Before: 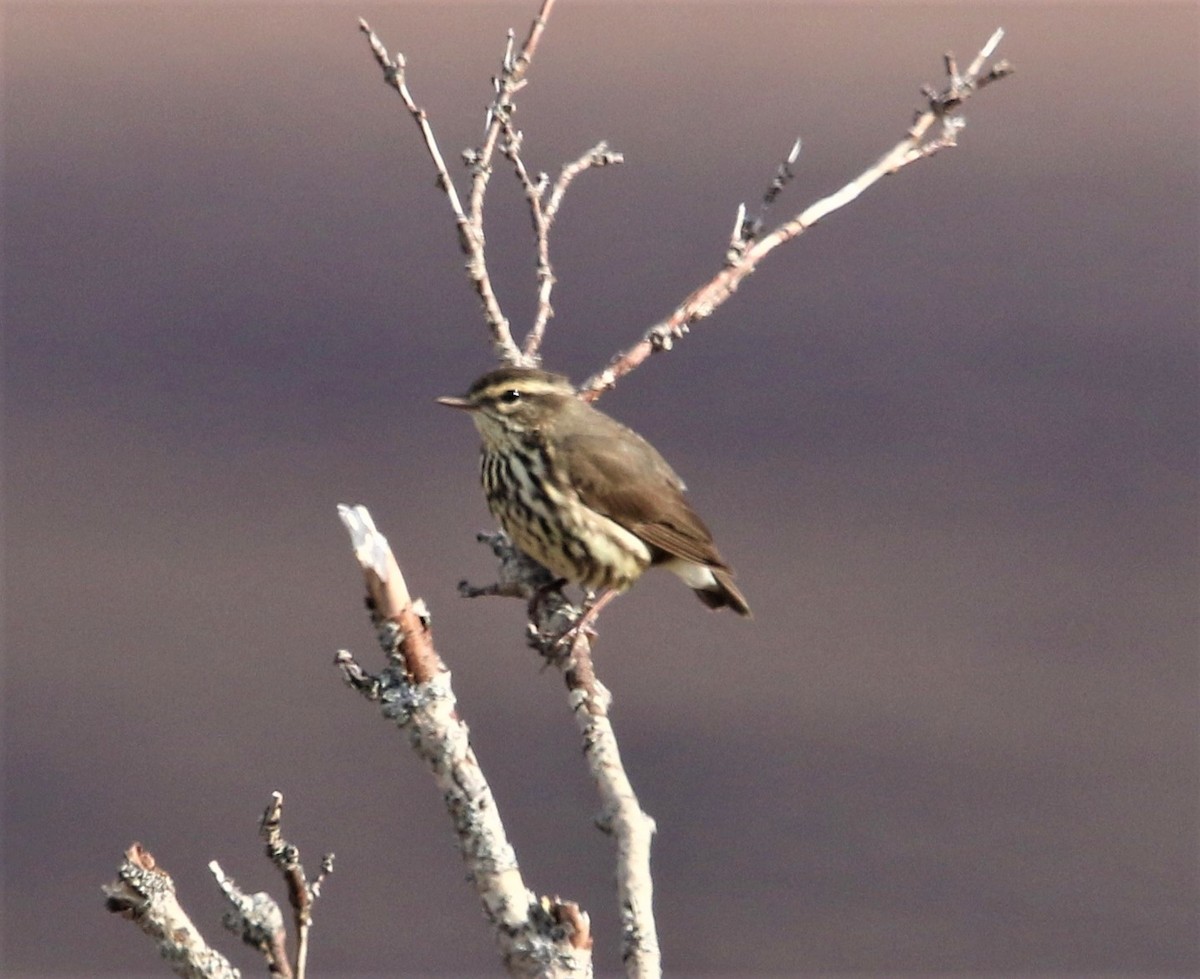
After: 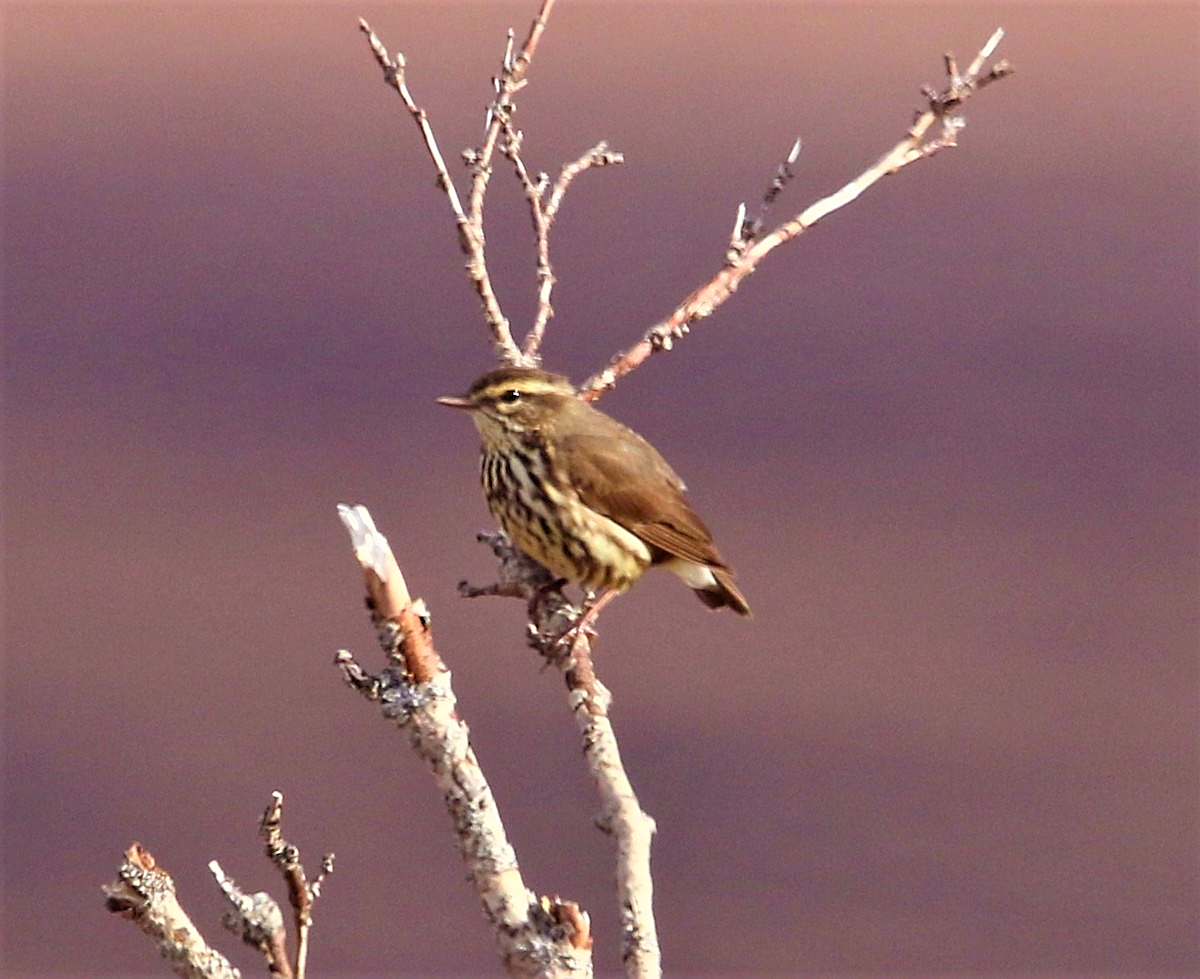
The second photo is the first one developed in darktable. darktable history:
color balance rgb: linear chroma grading › global chroma 13.3%, global vibrance 41.49%
rgb levels: mode RGB, independent channels, levels [[0, 0.474, 1], [0, 0.5, 1], [0, 0.5, 1]]
sharpen: on, module defaults
exposure: compensate highlight preservation false
